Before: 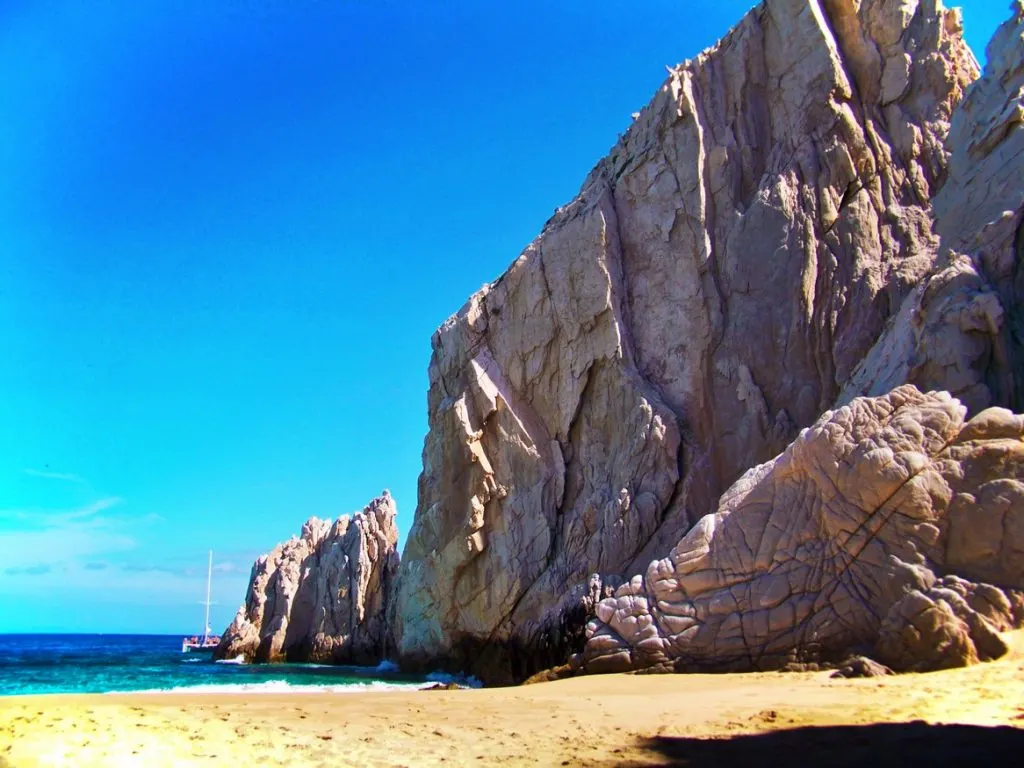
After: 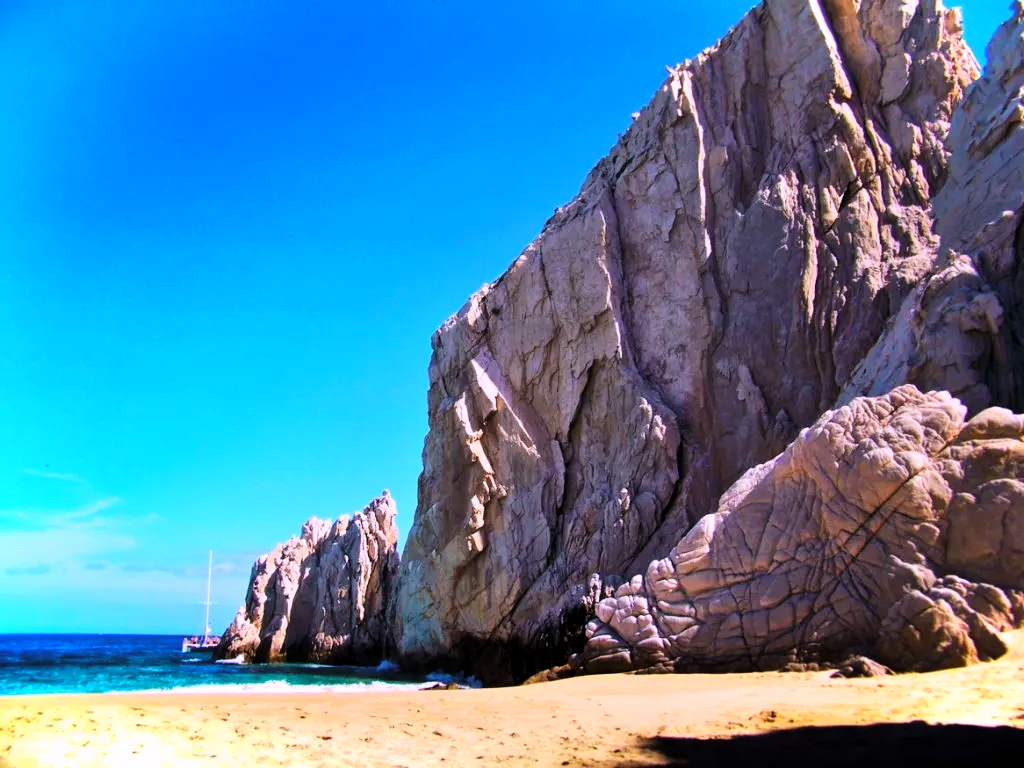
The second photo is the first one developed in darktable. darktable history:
white balance: red 1.066, blue 1.119
tone curve: curves: ch0 [(0.021, 0) (0.104, 0.052) (0.496, 0.526) (0.737, 0.783) (1, 1)], color space Lab, linked channels, preserve colors none
